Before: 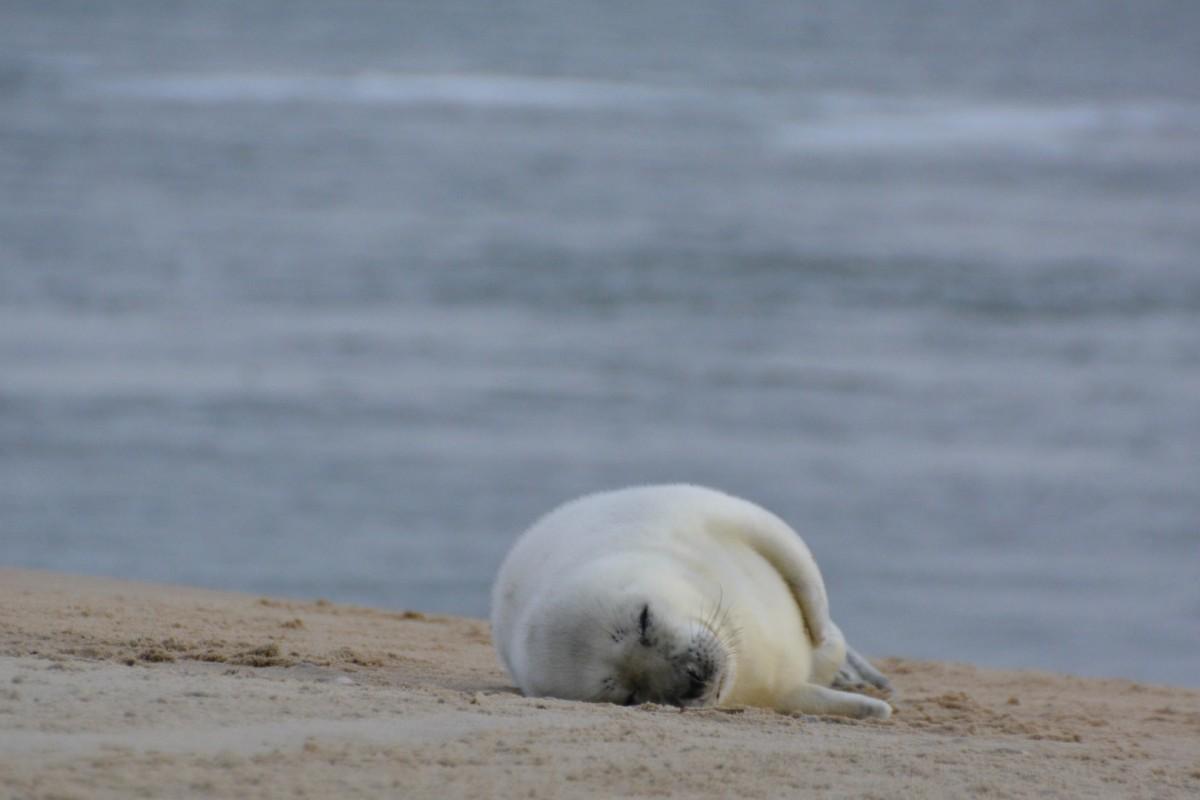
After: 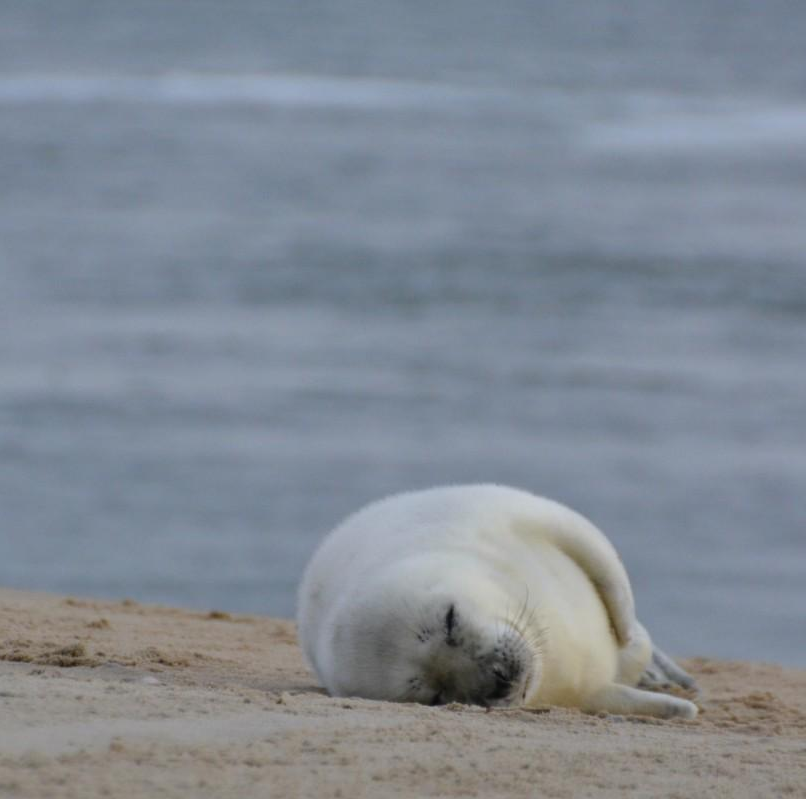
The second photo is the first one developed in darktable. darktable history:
crop and rotate: left 16.172%, right 16.657%
